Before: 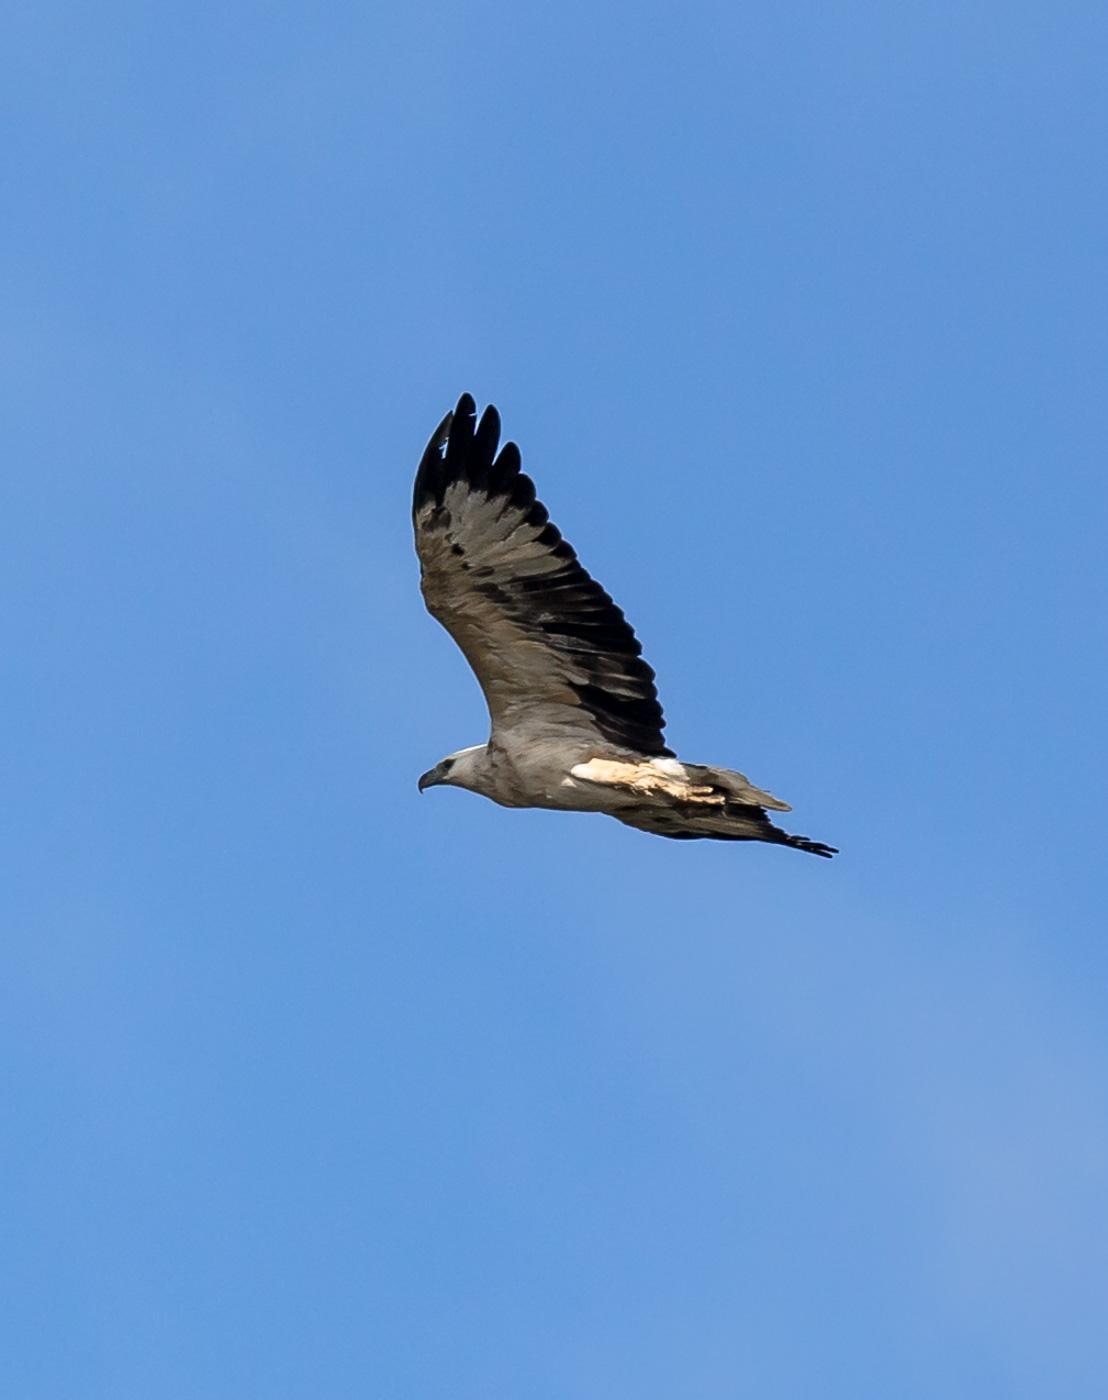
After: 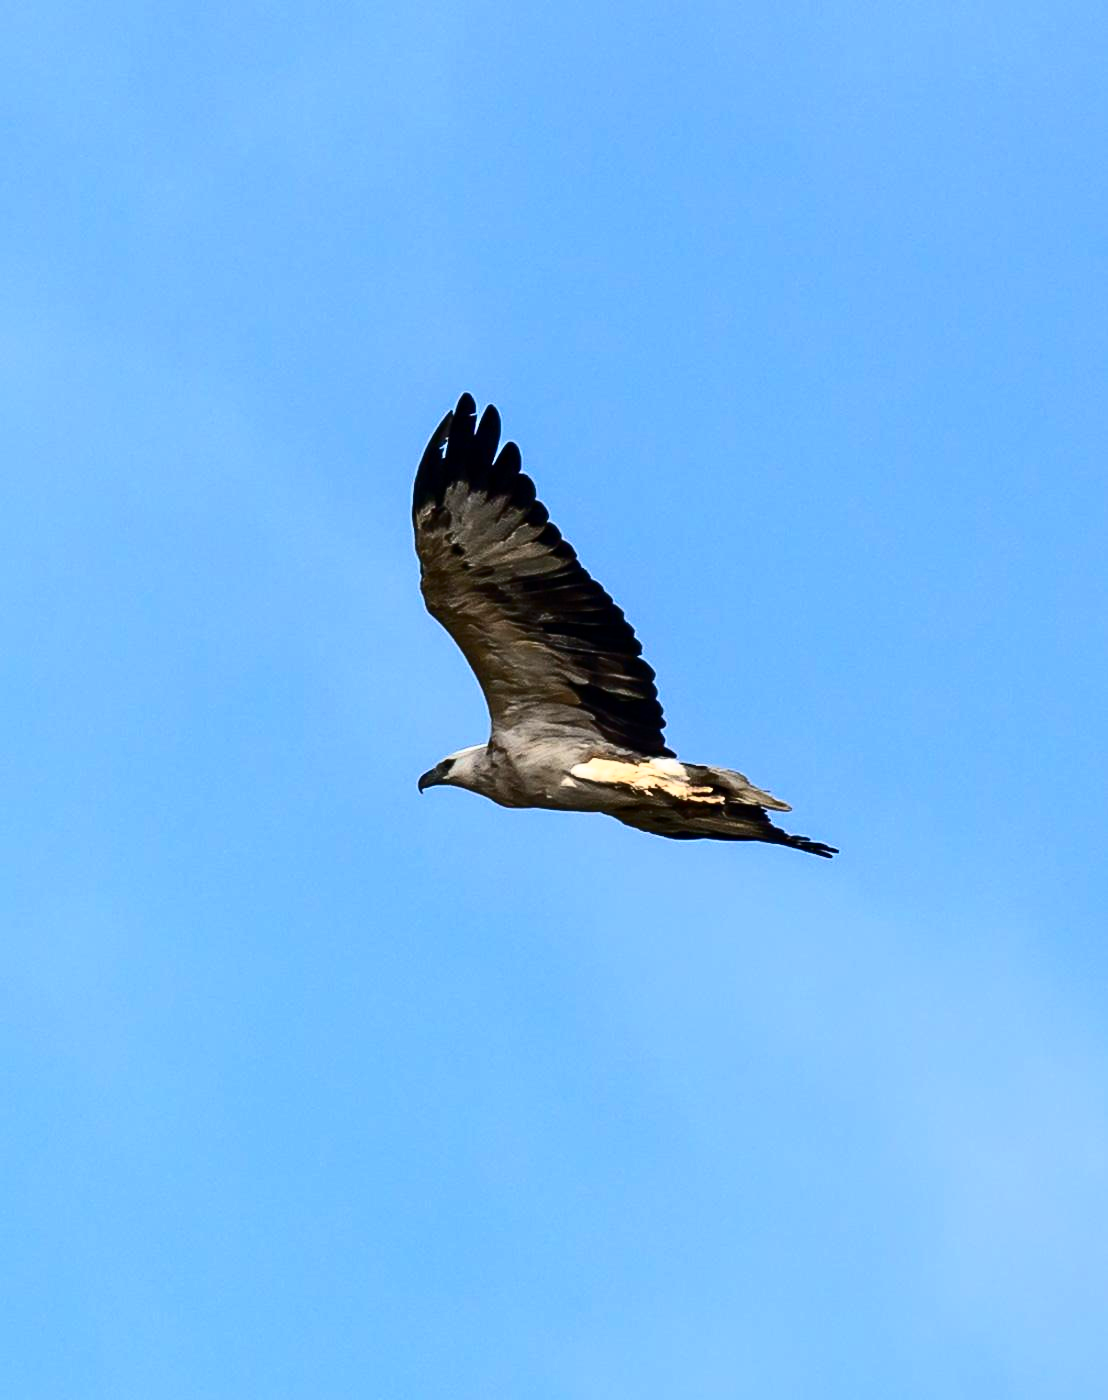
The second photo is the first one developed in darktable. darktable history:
contrast brightness saturation: contrast 0.405, brightness 0.047, saturation 0.265
